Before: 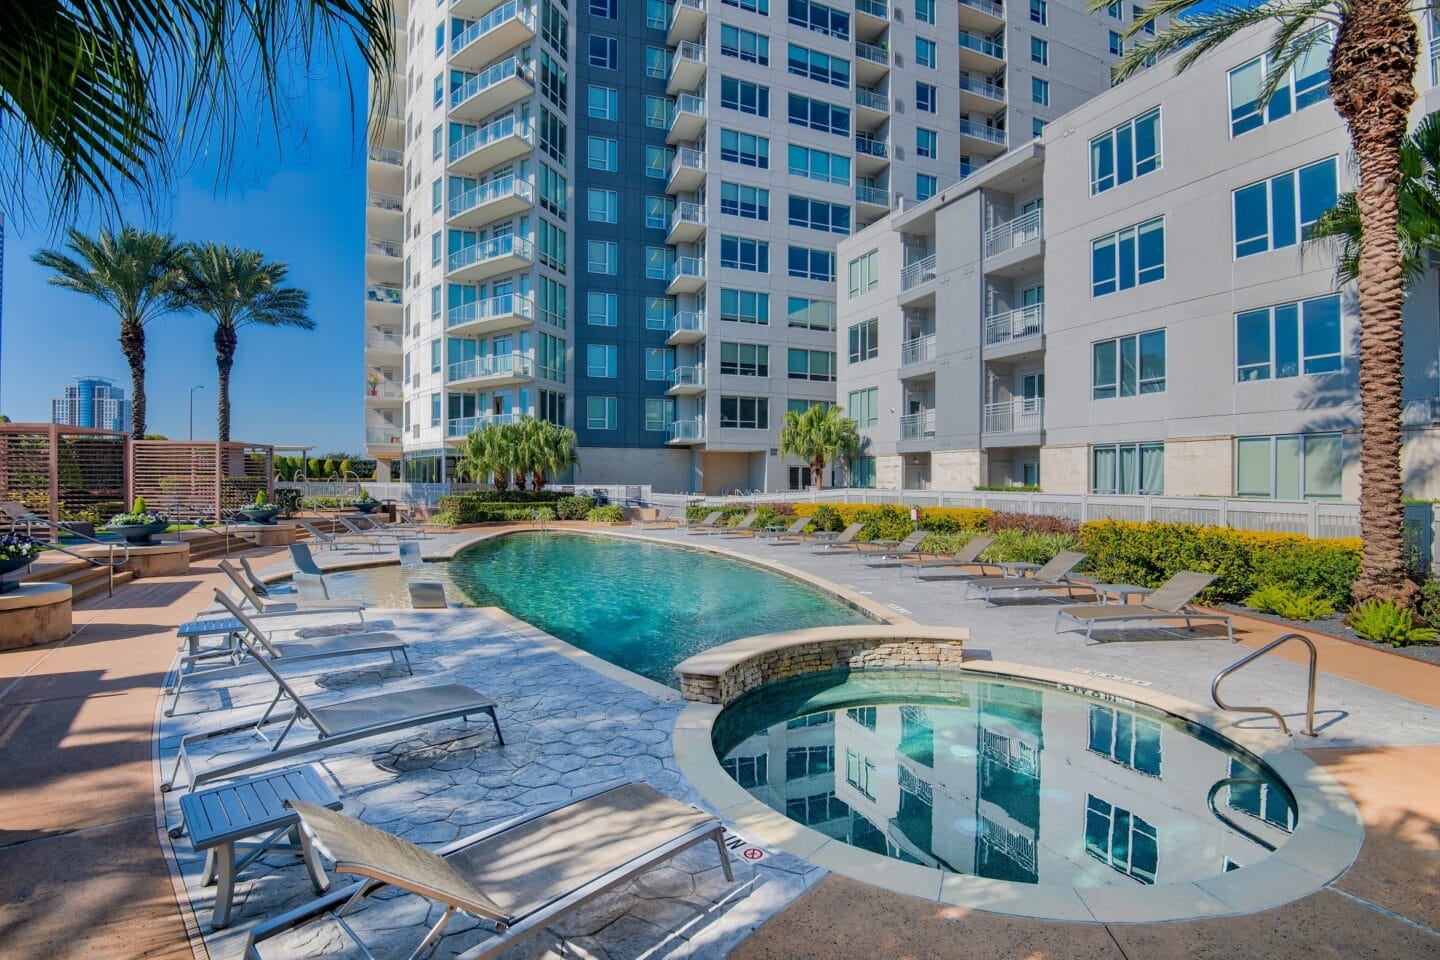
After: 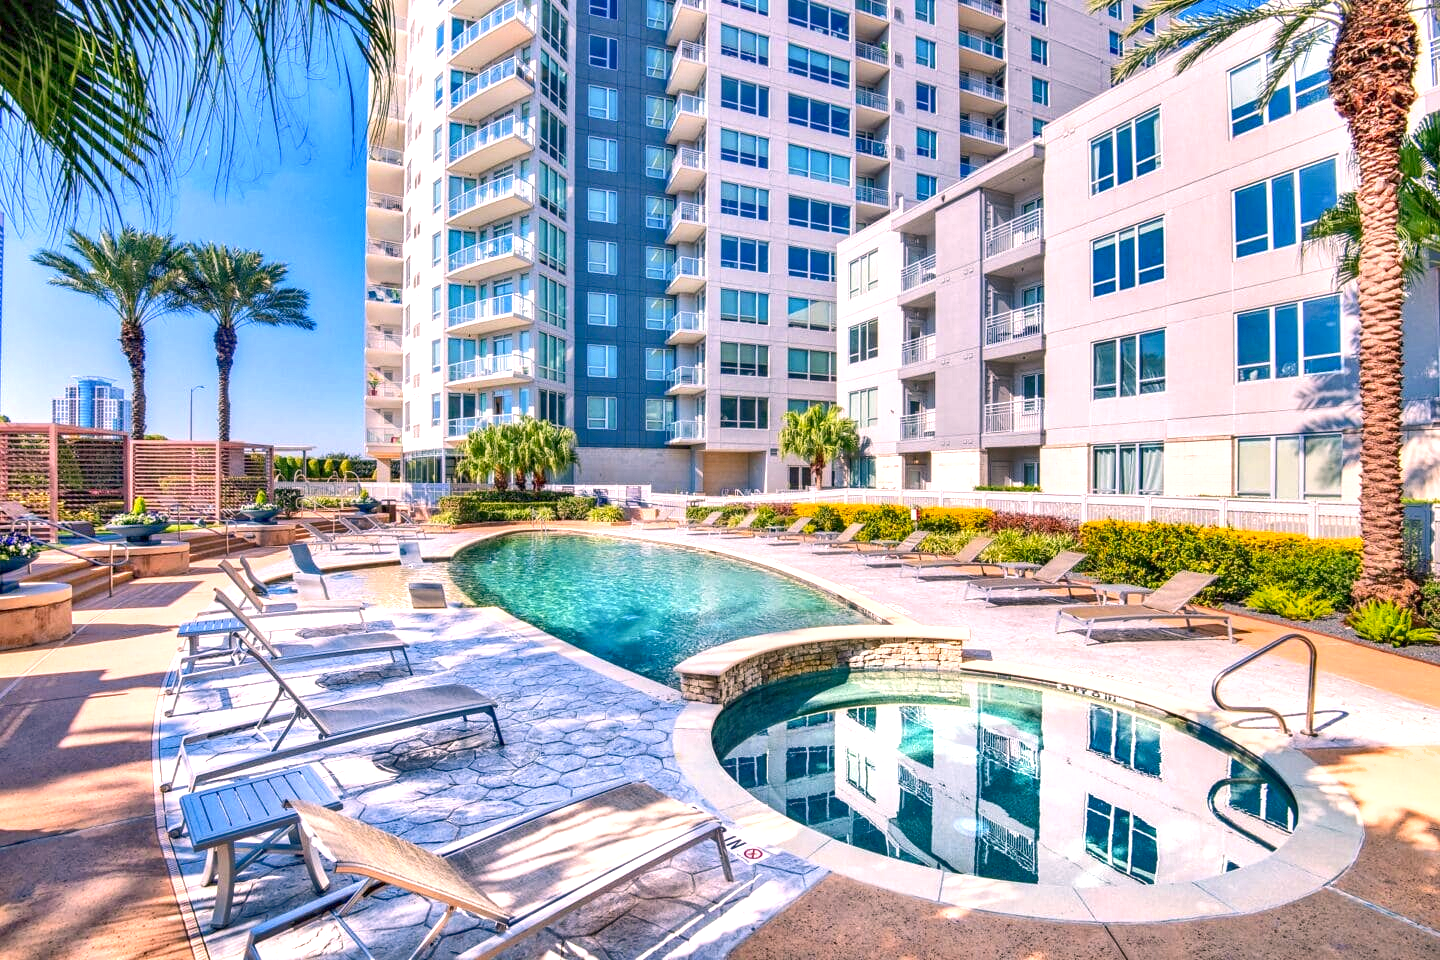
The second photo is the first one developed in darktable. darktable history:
exposure: black level correction 0, exposure 1.102 EV, compensate highlight preservation false
levels: gray 59.4%, levels [0, 0.445, 1]
local contrast: detail 130%
shadows and highlights: soften with gaussian
color correction: highlights a* 14.51, highlights b* 4.84
